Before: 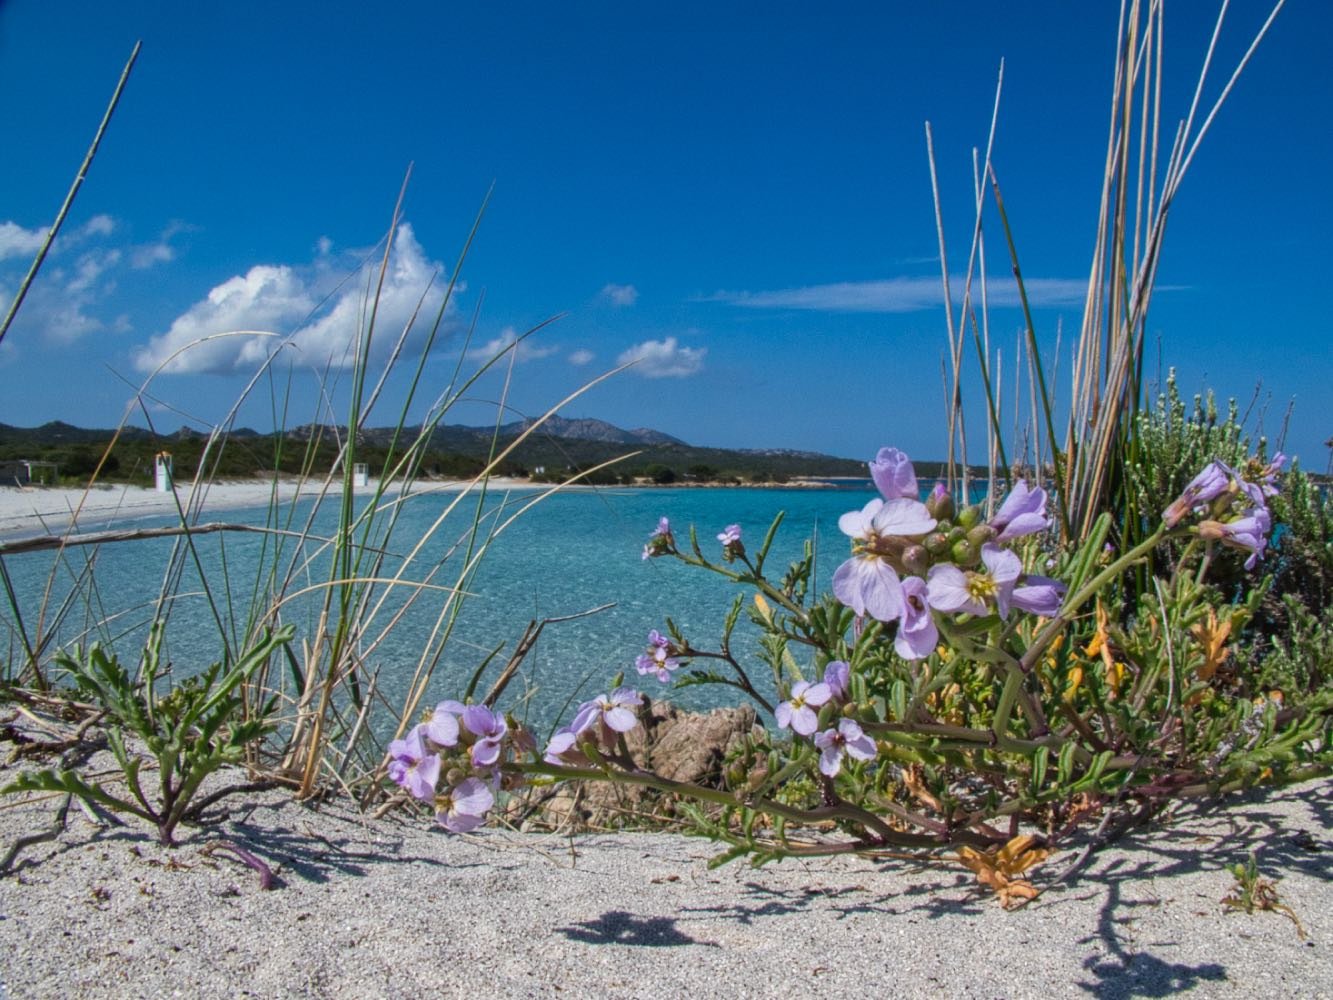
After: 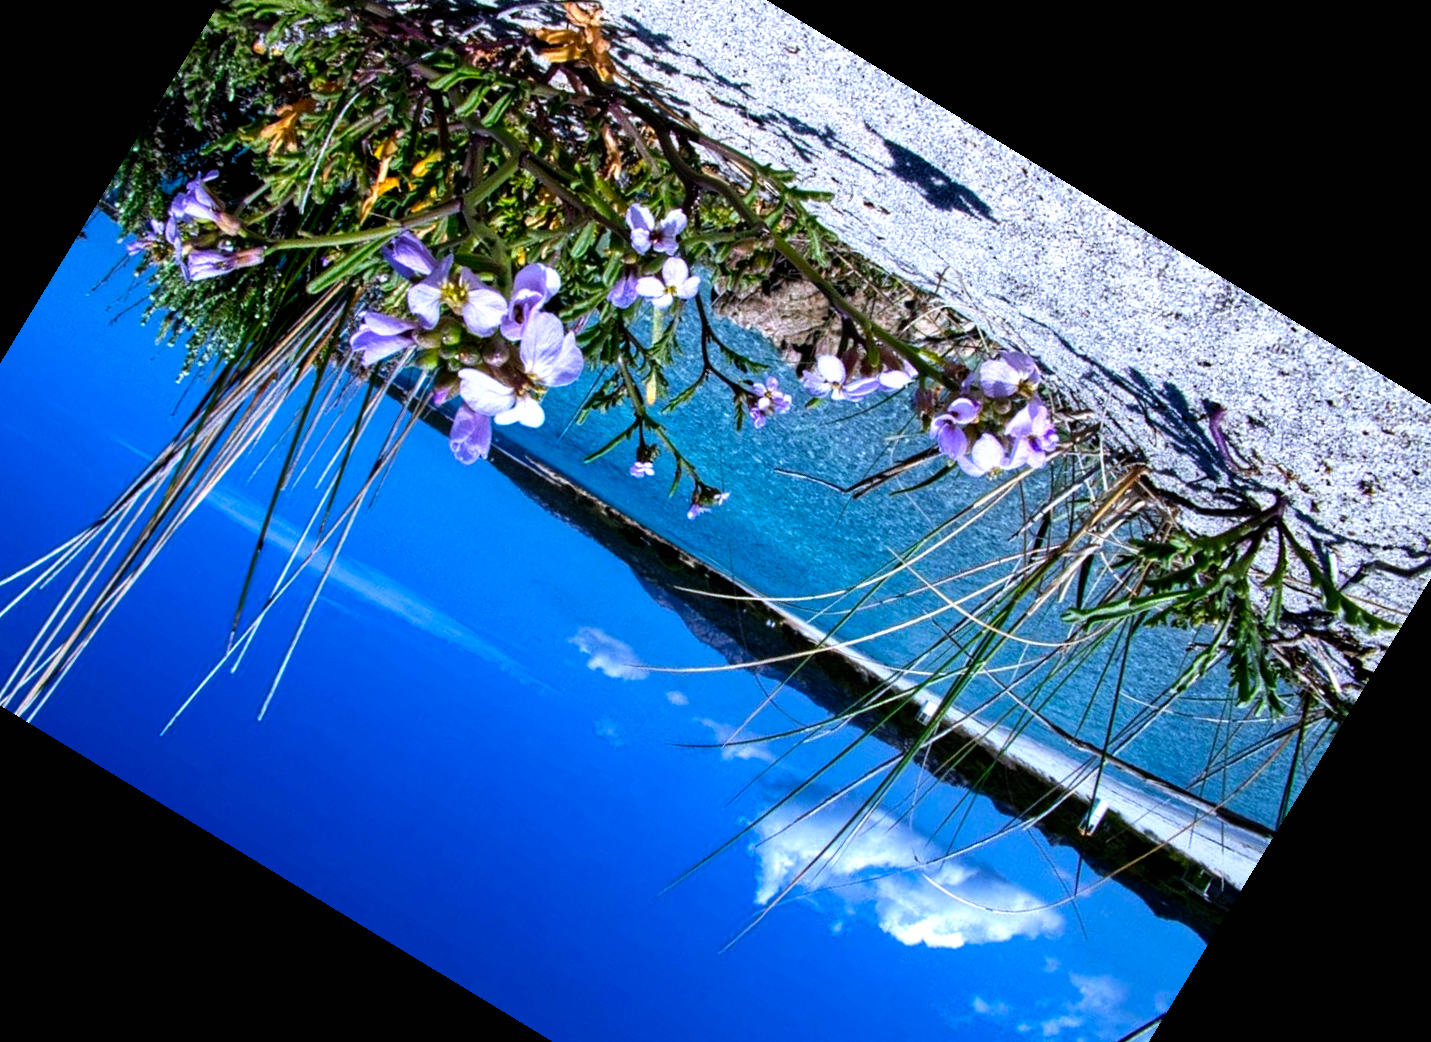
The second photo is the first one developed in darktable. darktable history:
filmic rgb: black relative exposure -8.2 EV, white relative exposure 2.2 EV, threshold 3 EV, hardness 7.11, latitude 85.74%, contrast 1.696, highlights saturation mix -4%, shadows ↔ highlights balance -2.69%, preserve chrominance no, color science v5 (2021), contrast in shadows safe, contrast in highlights safe, enable highlight reconstruction true
white balance: red 0.948, green 1.02, blue 1.176
crop and rotate: angle 148.68°, left 9.111%, top 15.603%, right 4.588%, bottom 17.041%
